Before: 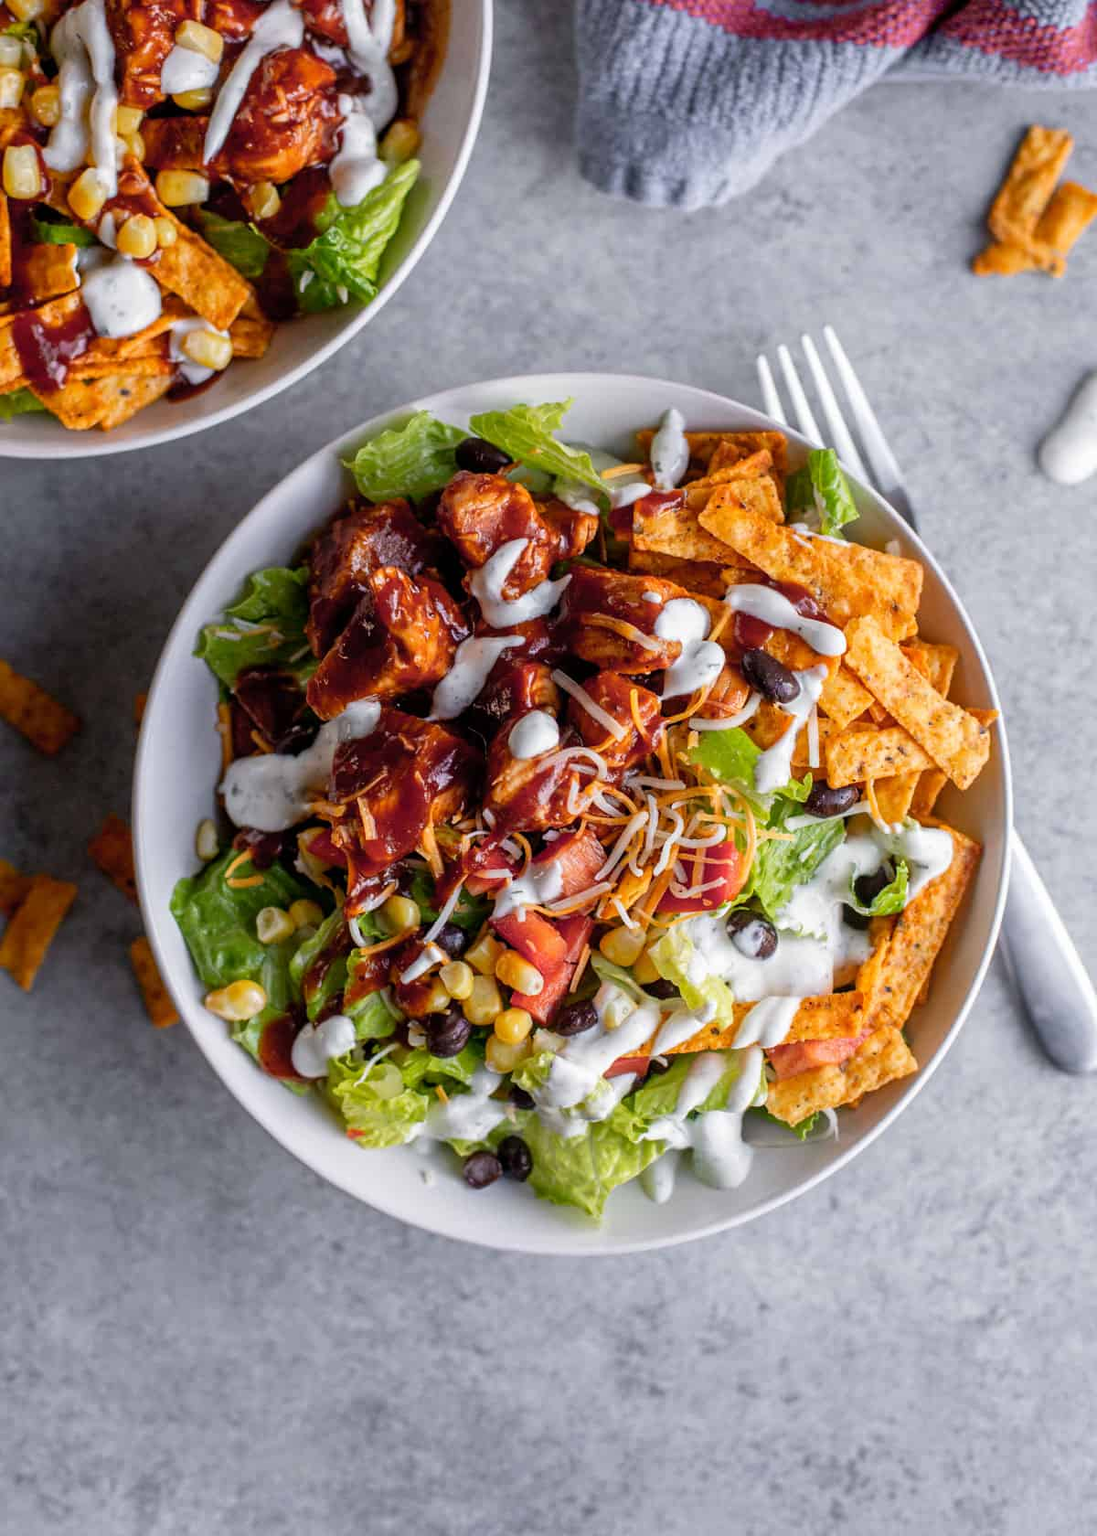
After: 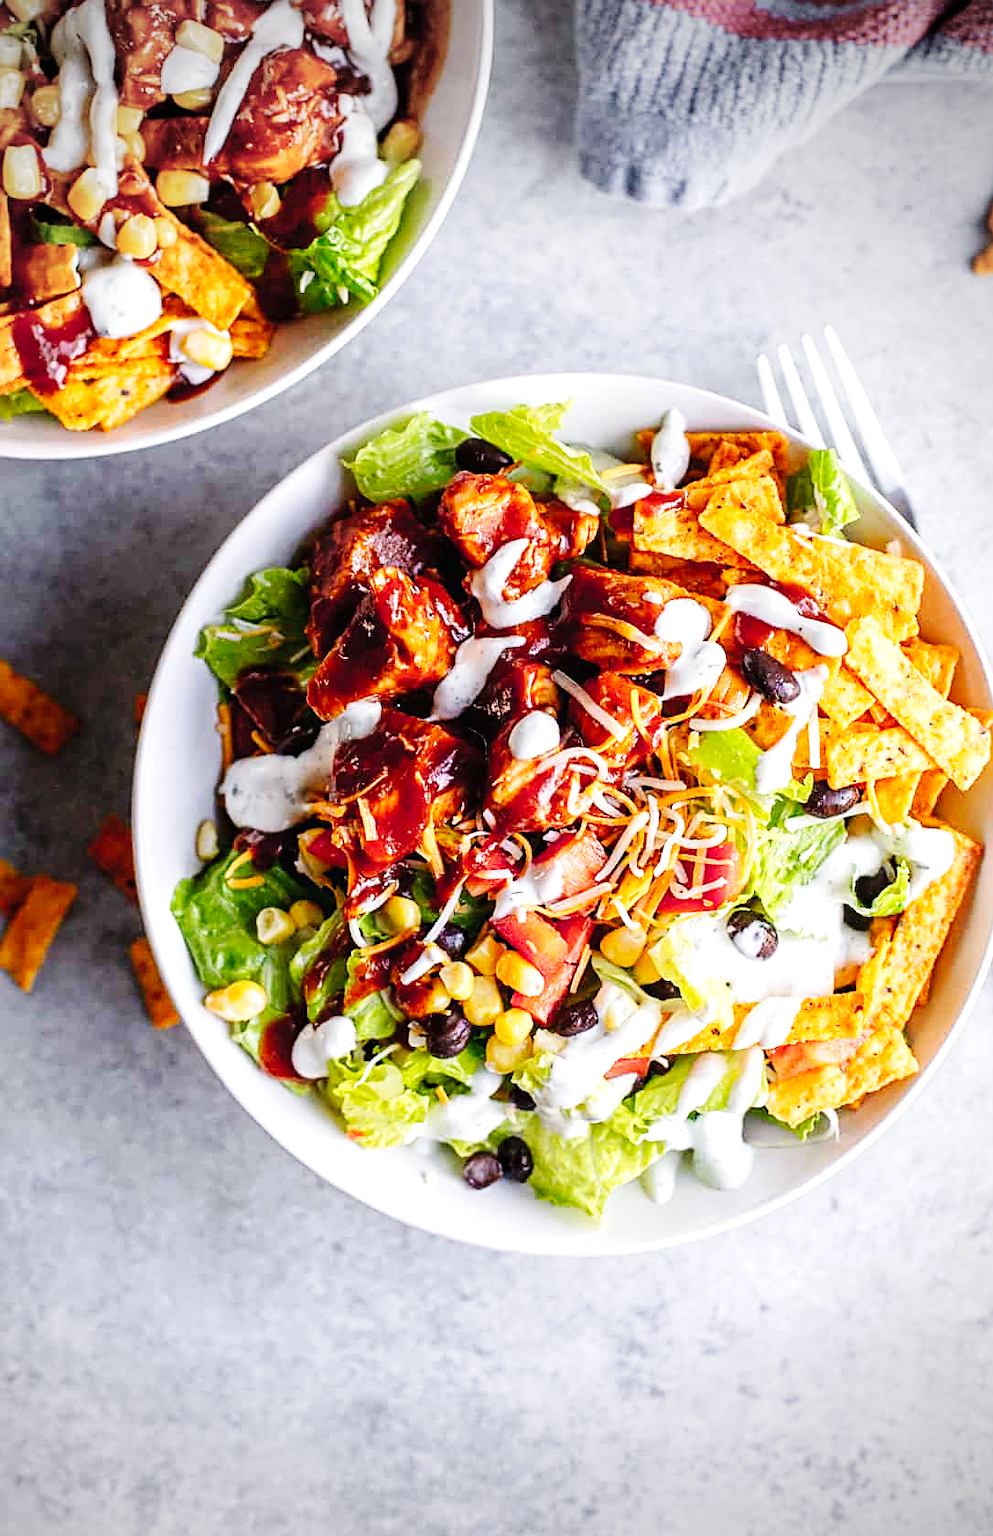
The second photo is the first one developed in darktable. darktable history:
tone equalizer: edges refinement/feathering 500, mask exposure compensation -1.57 EV, preserve details no
local contrast: mode bilateral grid, contrast 99, coarseness 100, detail 89%, midtone range 0.2
crop: right 9.489%, bottom 0.05%
base curve: curves: ch0 [(0, 0) (0.032, 0.025) (0.121, 0.166) (0.206, 0.329) (0.605, 0.79) (1, 1)], preserve colors none
sharpen: on, module defaults
exposure: exposure 0.7 EV, compensate exposure bias true, compensate highlight preservation false
vignetting: fall-off start 73.43%, center (-0.081, 0.062)
